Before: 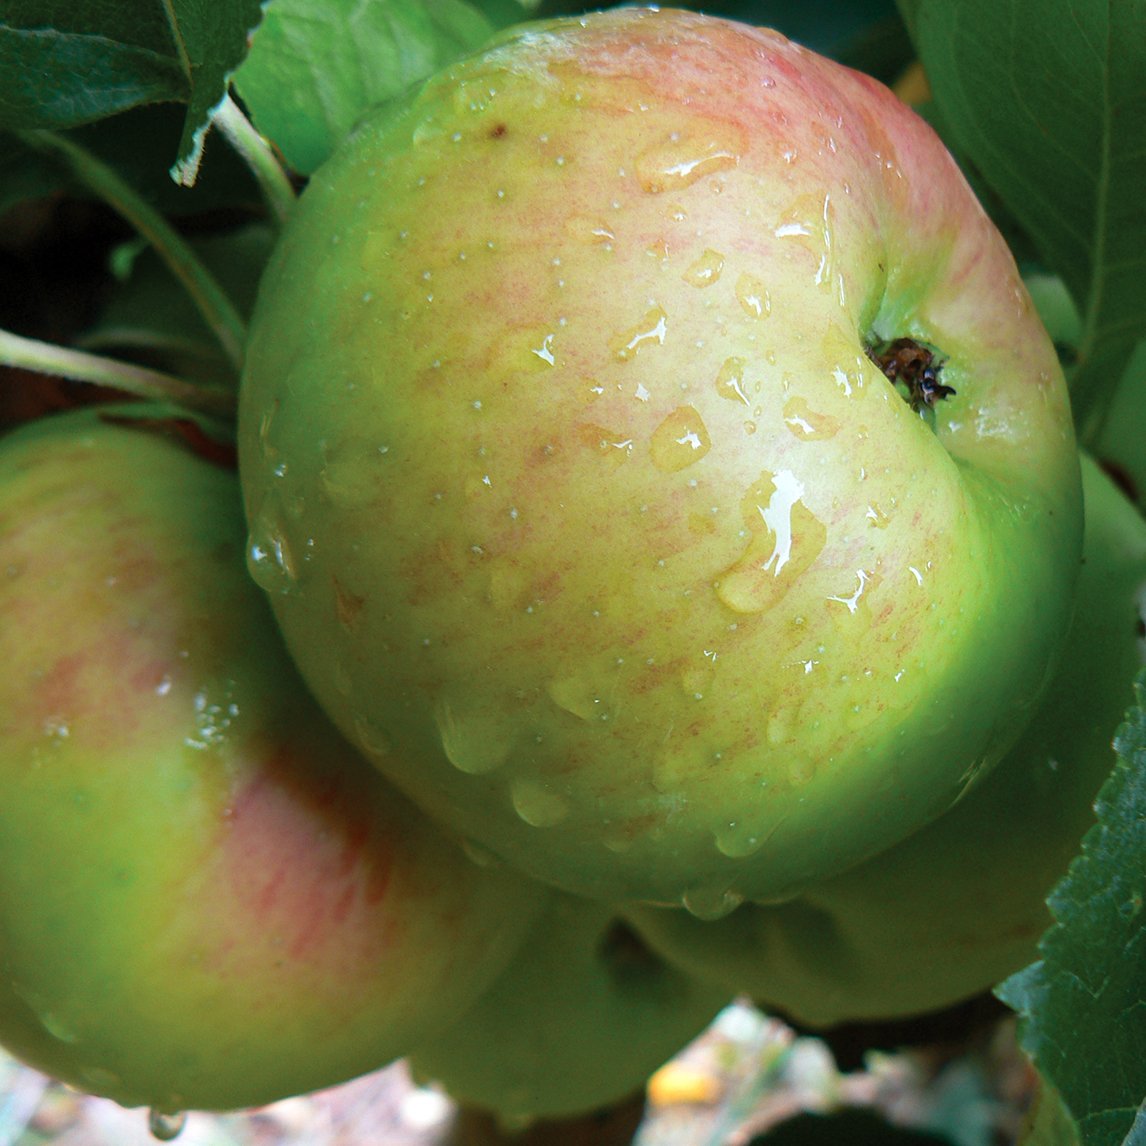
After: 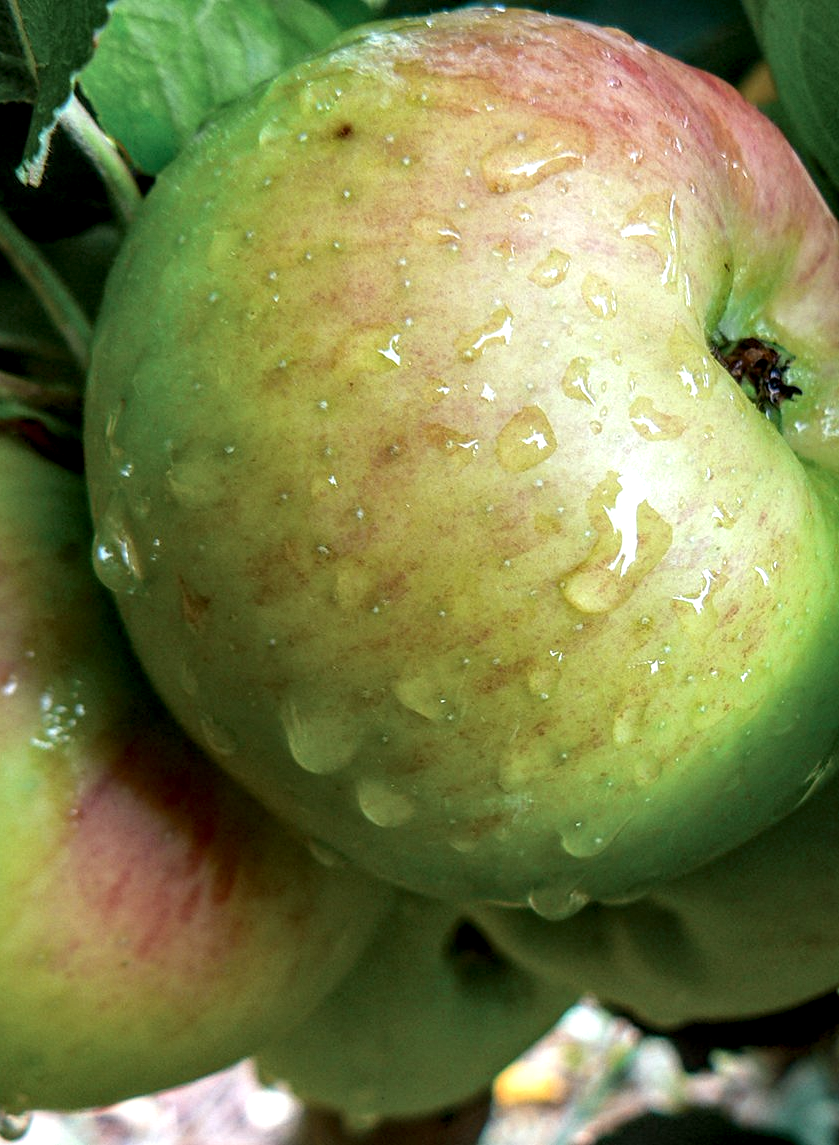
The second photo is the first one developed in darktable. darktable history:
crop: left 13.443%, right 13.31%
local contrast: highlights 0%, shadows 0%, detail 182%
